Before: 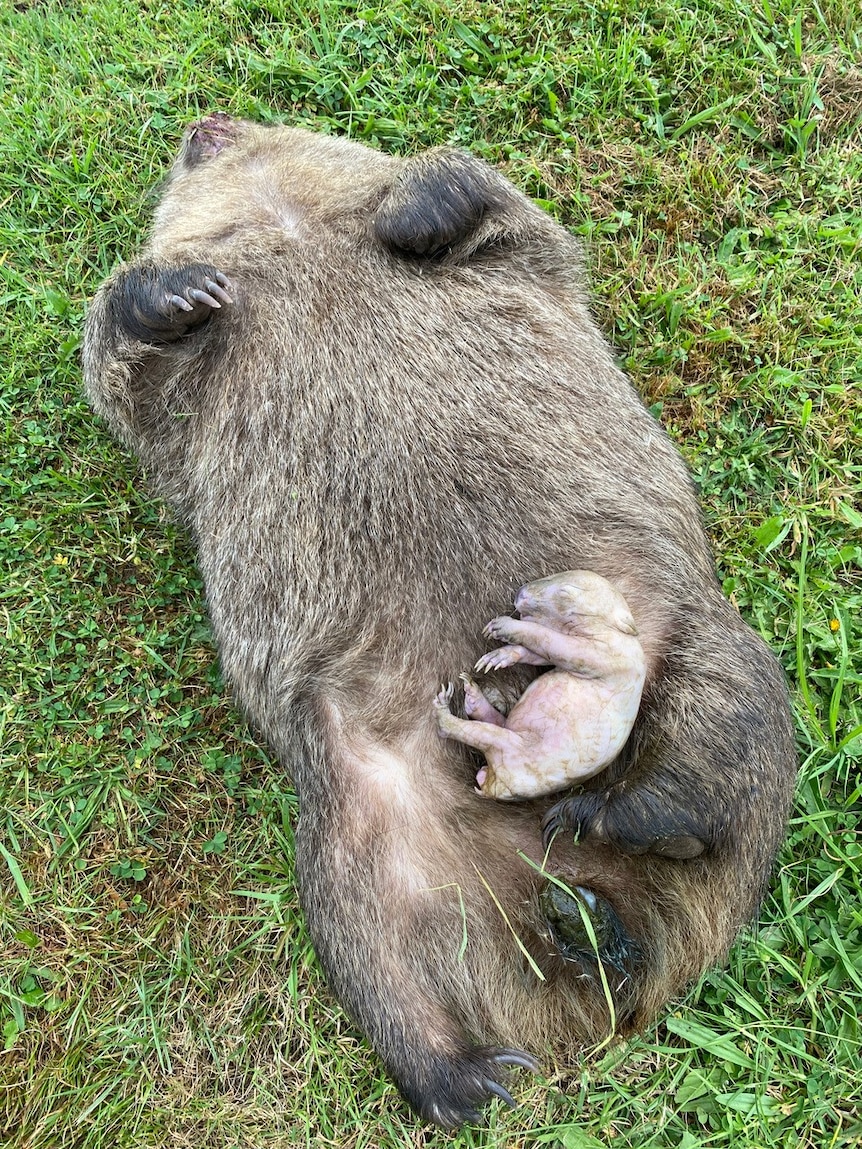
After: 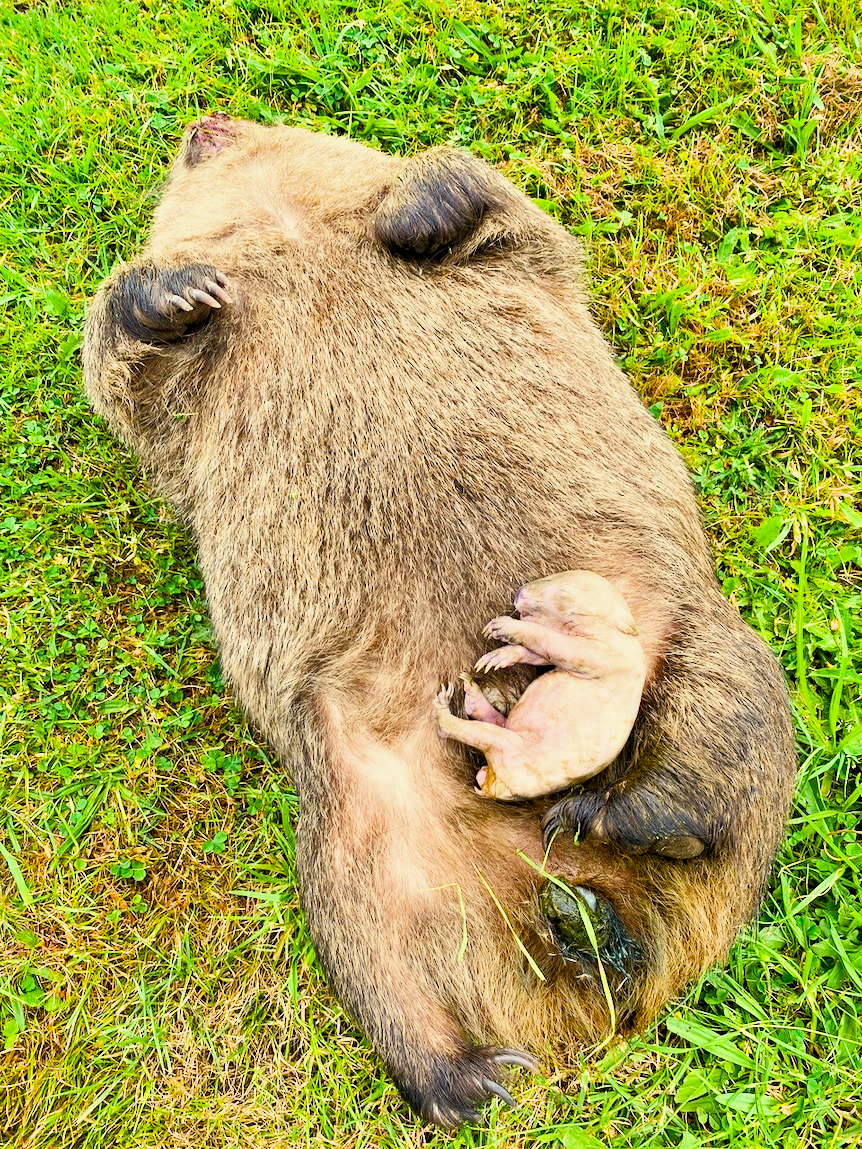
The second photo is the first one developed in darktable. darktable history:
shadows and highlights: soften with gaussian
white balance: red 1.127, blue 0.943
color balance rgb: linear chroma grading › global chroma 9%, perceptual saturation grading › global saturation 36%, perceptual saturation grading › shadows 35%, perceptual brilliance grading › global brilliance 15%, perceptual brilliance grading › shadows -35%, global vibrance 15%
filmic rgb: black relative exposure -7.32 EV, white relative exposure 5.09 EV, hardness 3.2
color correction: highlights a* -5.94, highlights b* 11.19
exposure: black level correction 0.001, exposure 1.116 EV, compensate highlight preservation false
